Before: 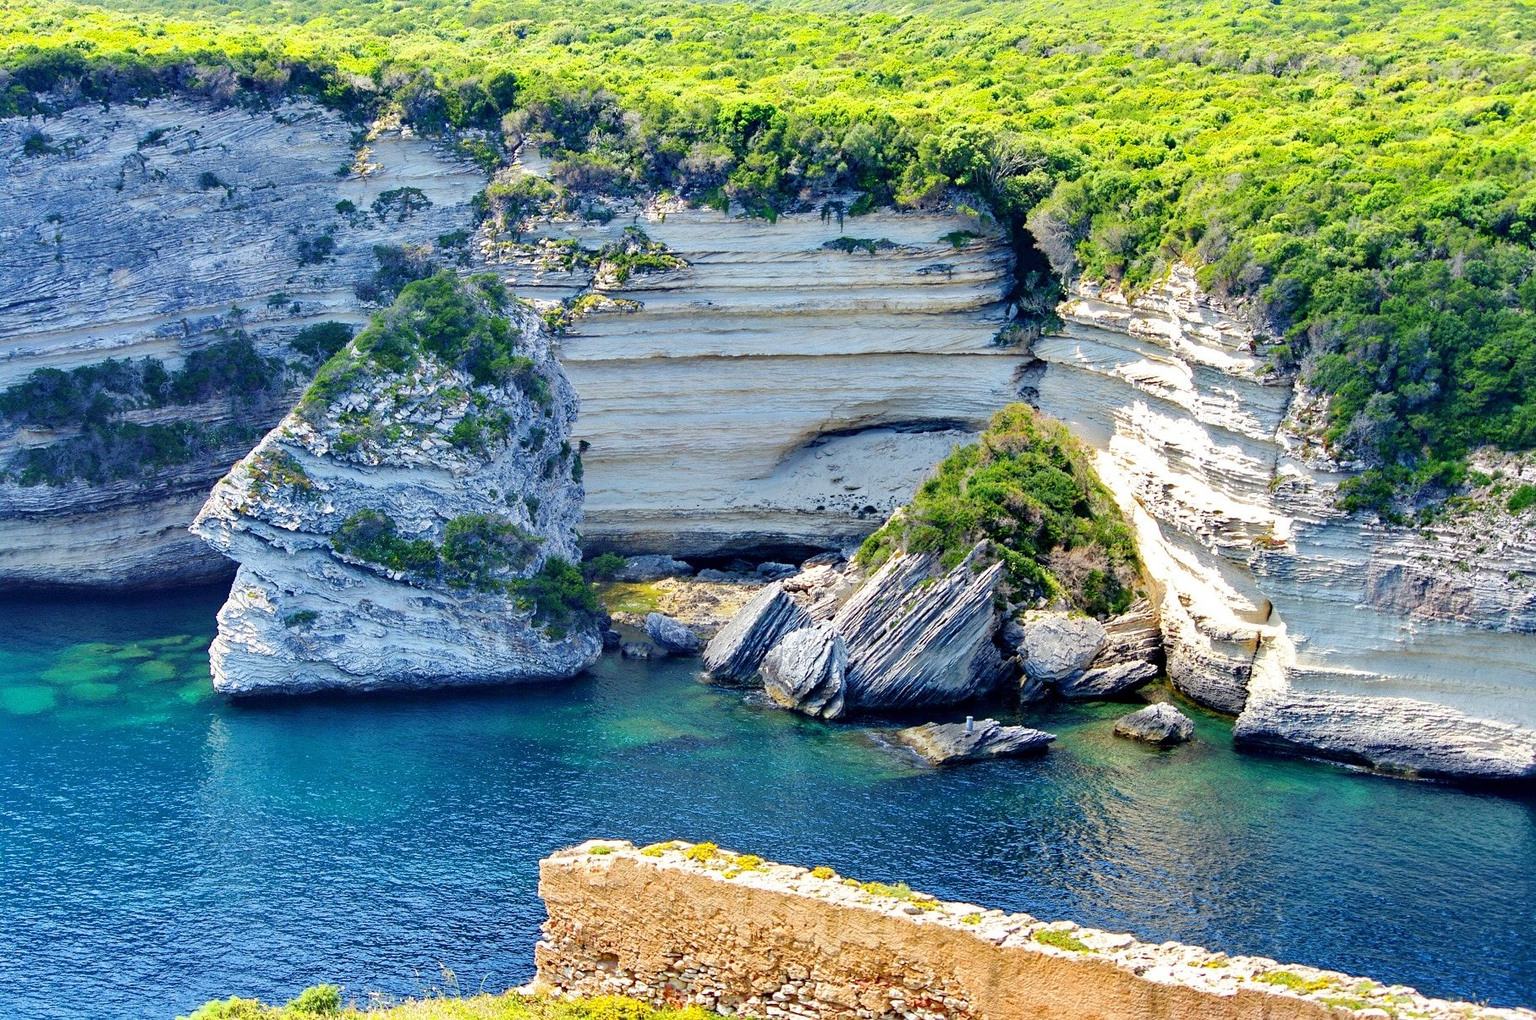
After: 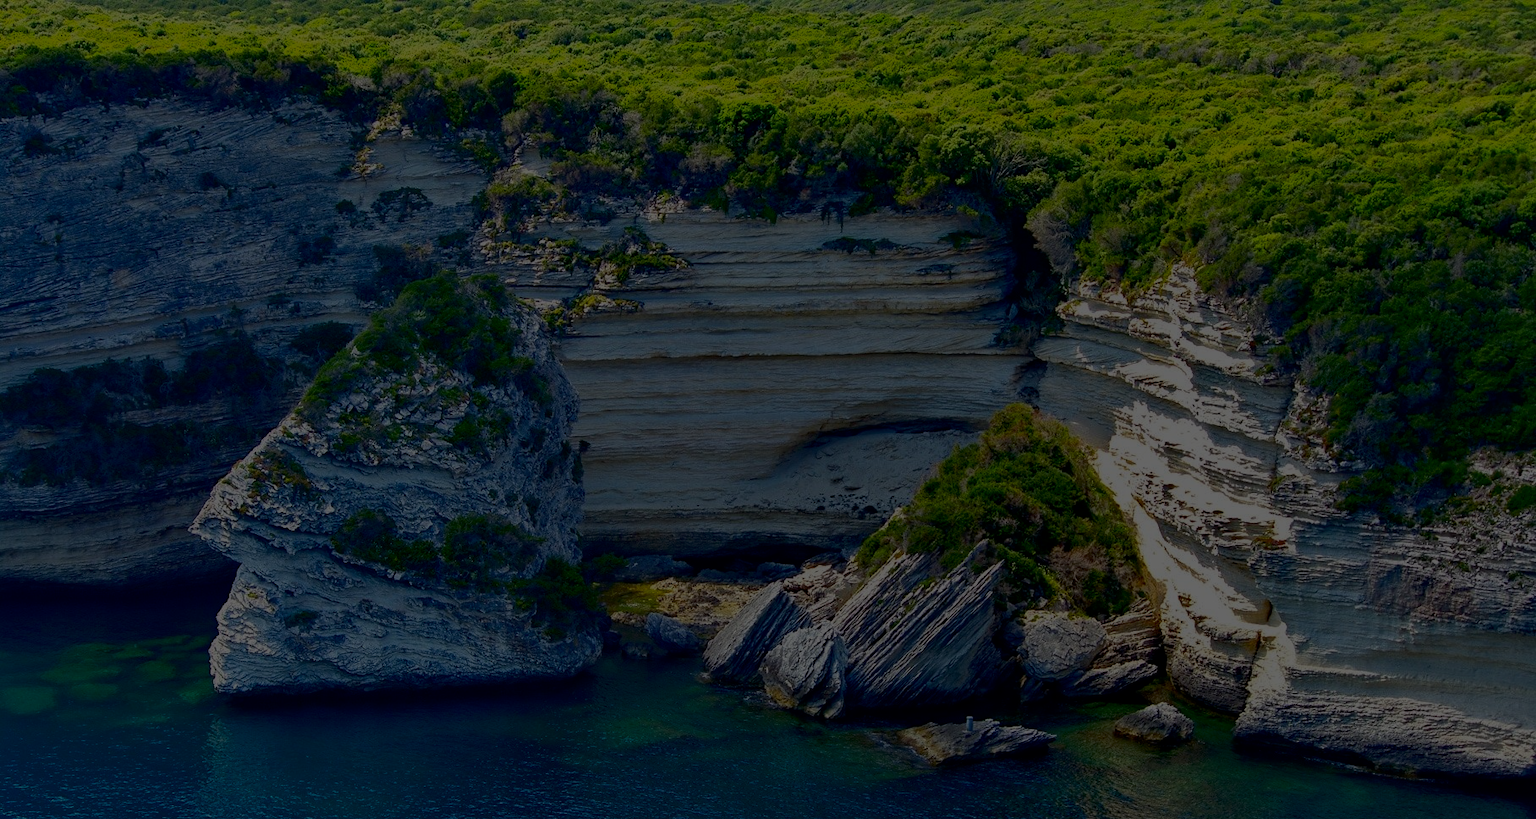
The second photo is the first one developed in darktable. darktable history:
exposure: exposure -2.437 EV, compensate exposure bias true, compensate highlight preservation false
contrast brightness saturation: contrast 0.199, brightness -0.104, saturation 0.099
crop: bottom 19.646%
